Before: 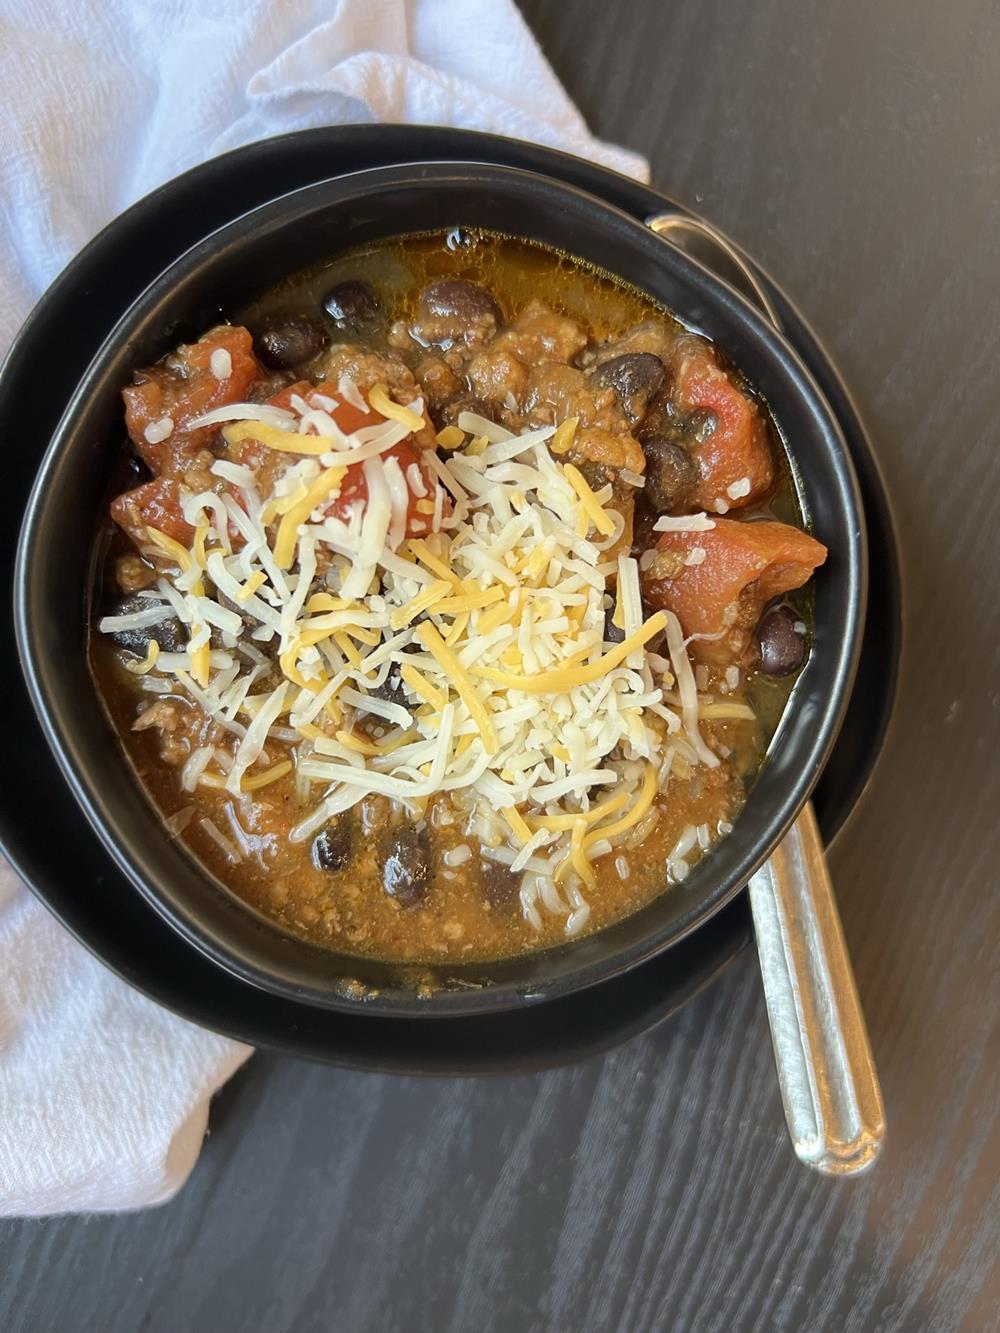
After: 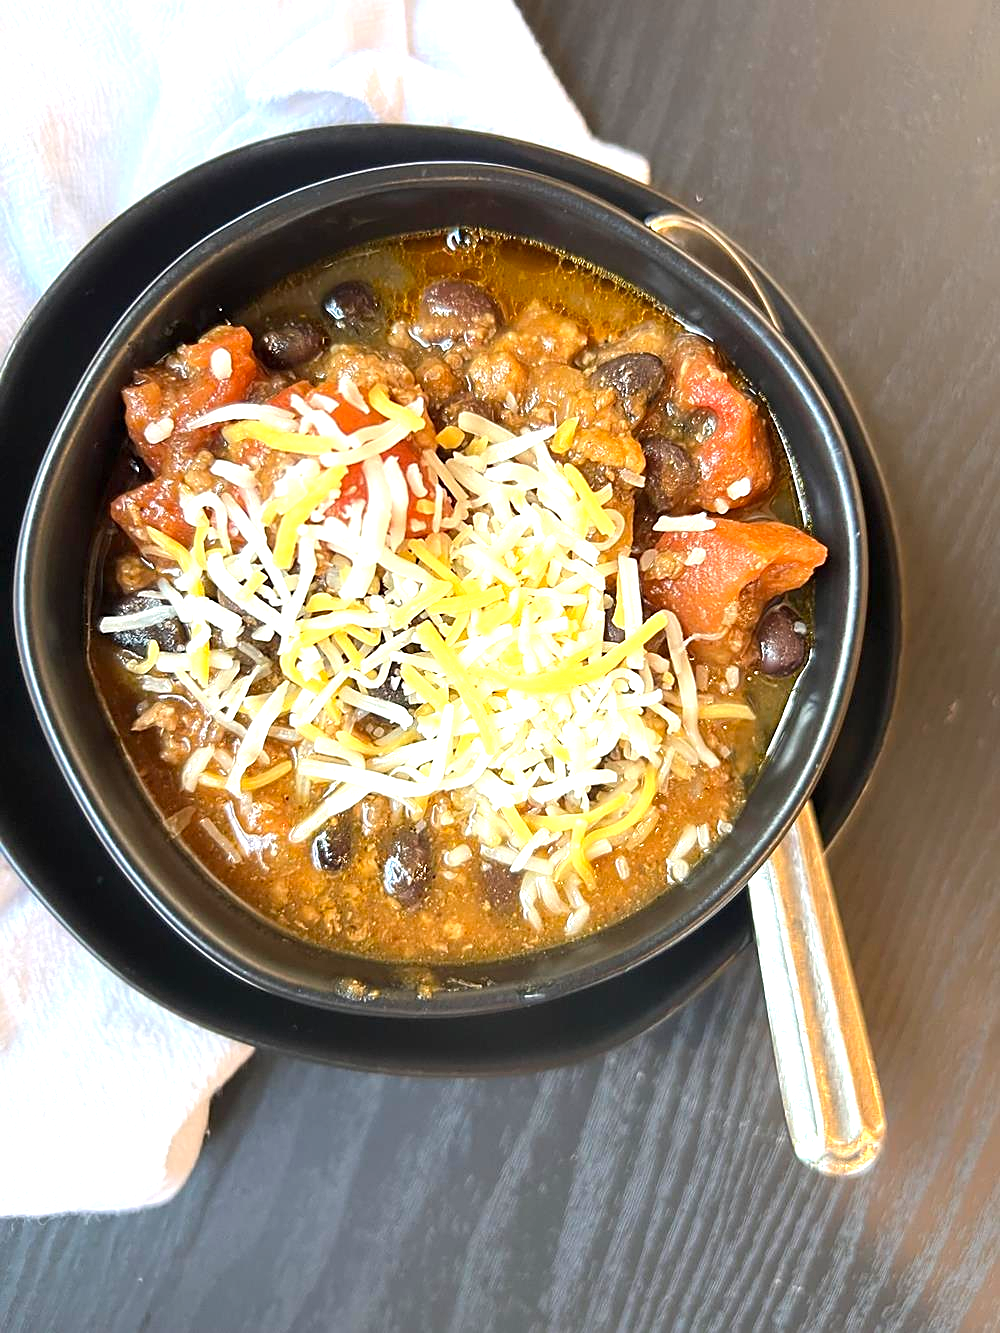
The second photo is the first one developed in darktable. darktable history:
exposure: exposure 0.999 EV, compensate highlight preservation false
sharpen: on, module defaults
